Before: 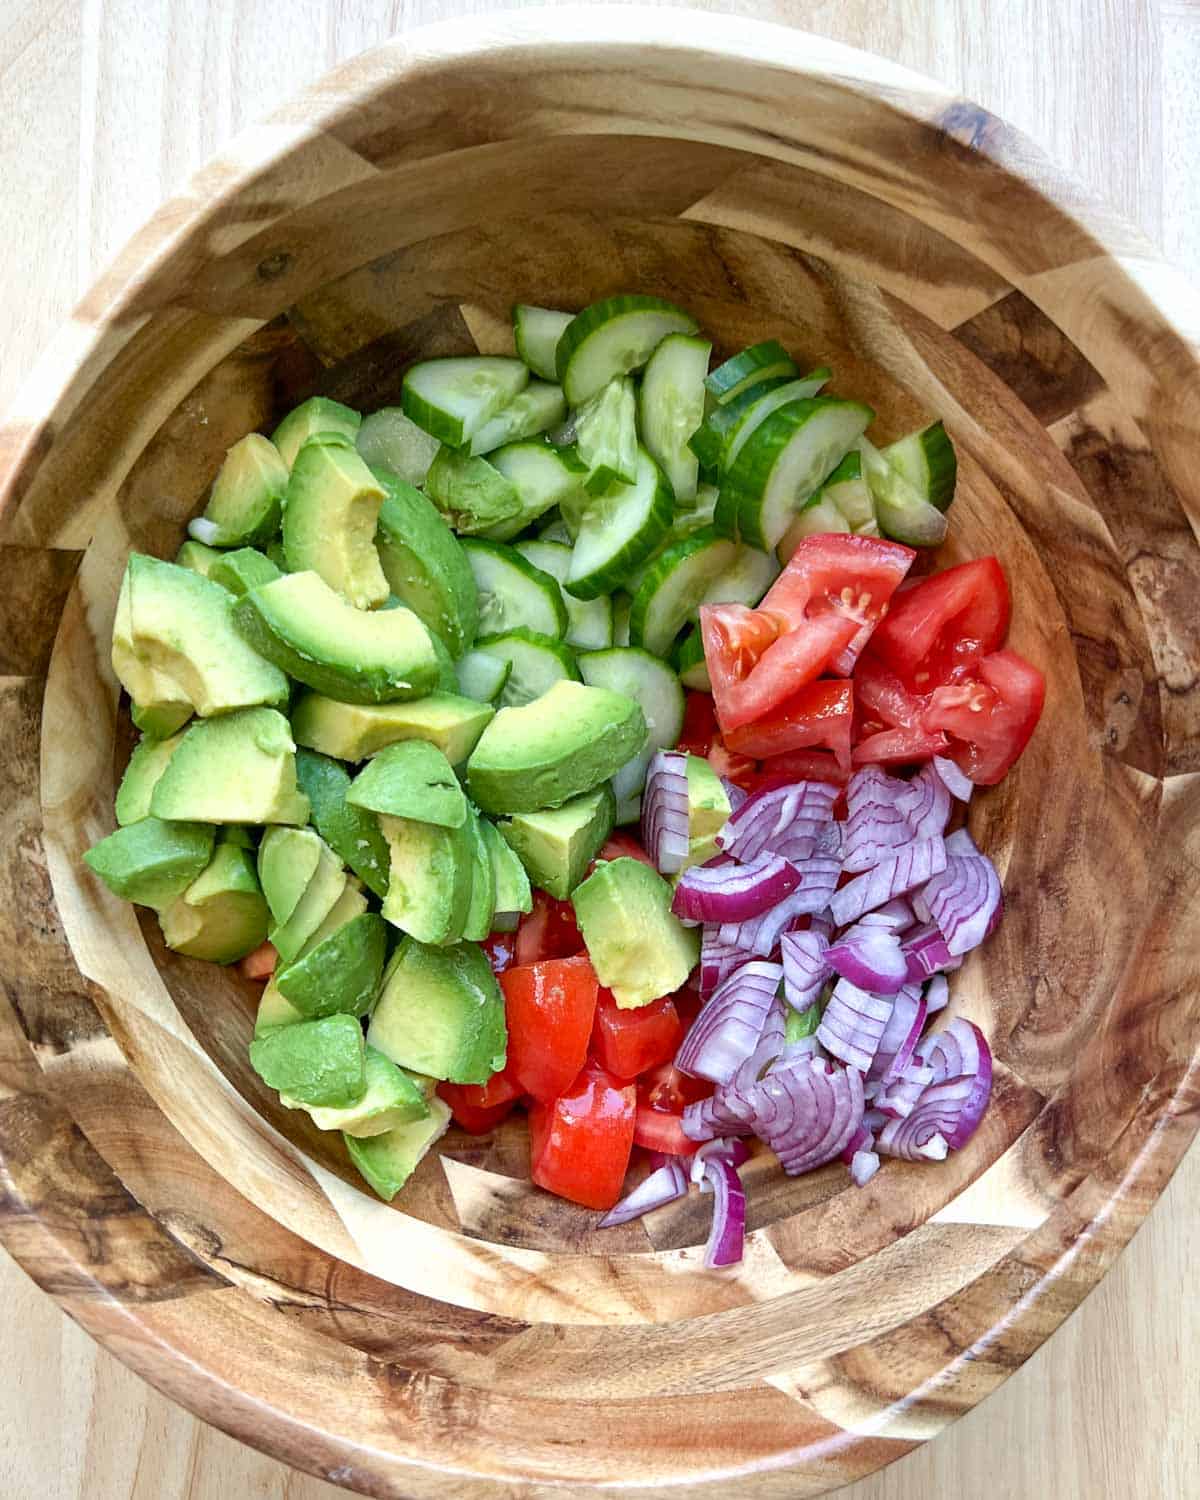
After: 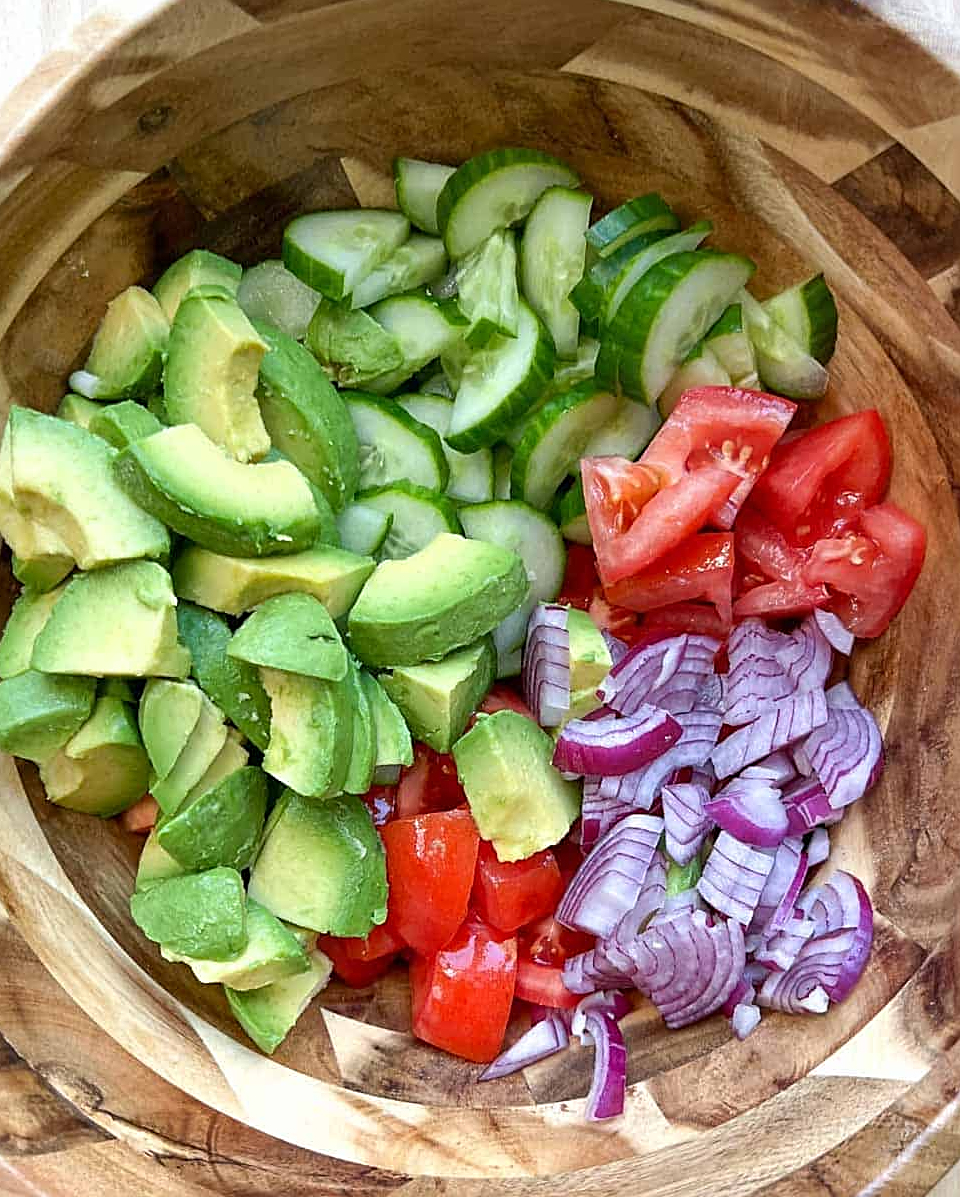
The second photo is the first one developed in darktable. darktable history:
crop and rotate: left 9.953%, top 9.834%, right 10.004%, bottom 10.325%
sharpen: on, module defaults
